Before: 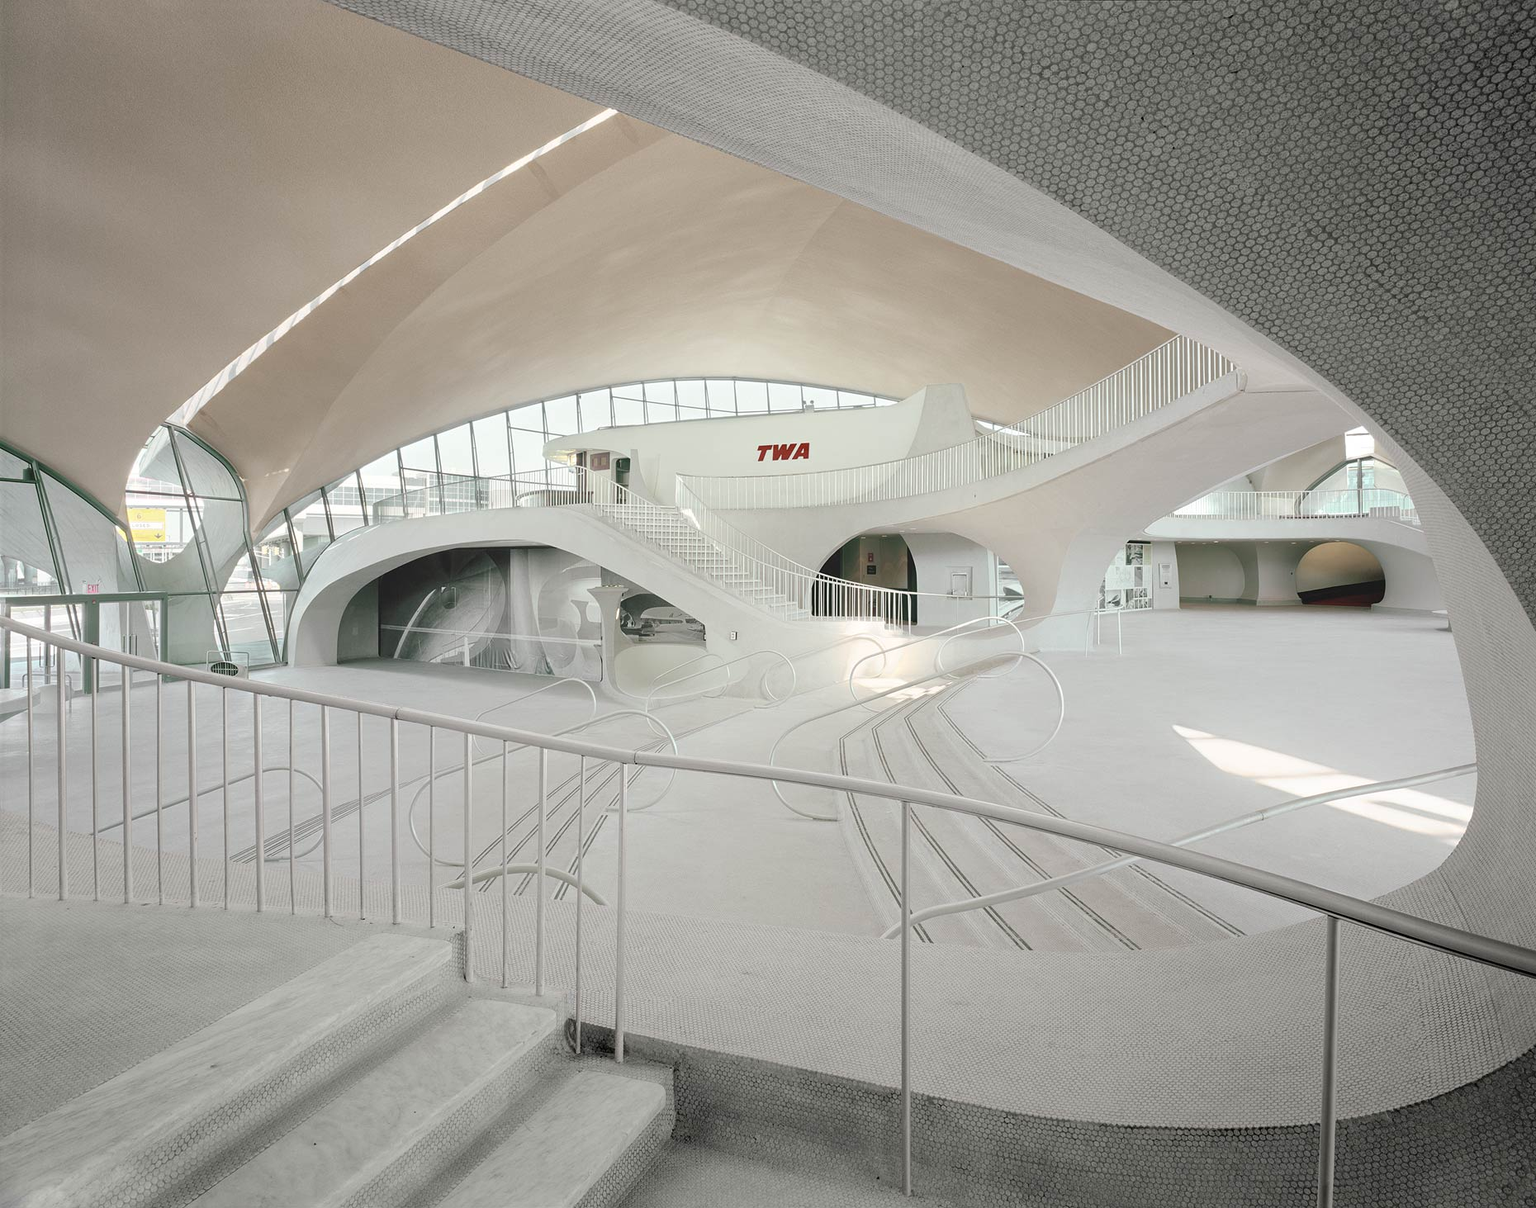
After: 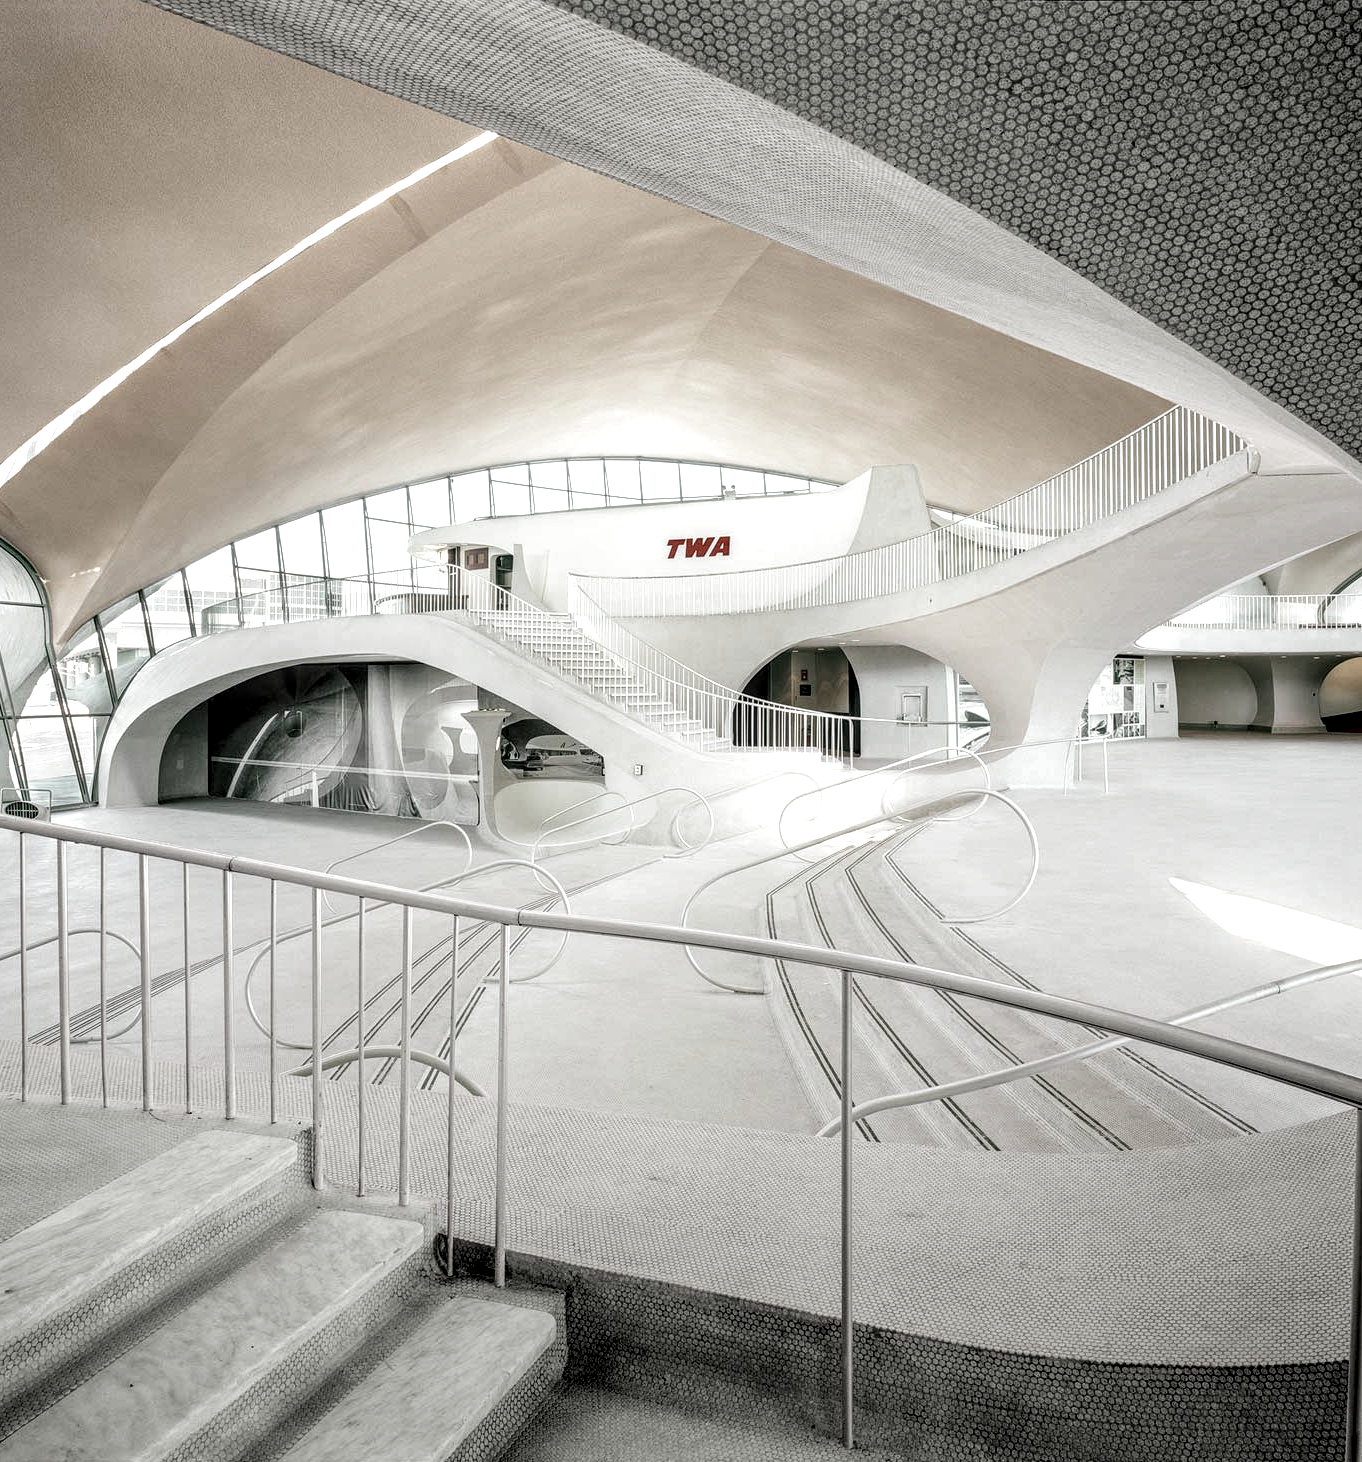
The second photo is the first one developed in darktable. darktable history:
crop: left 13.443%, right 13.31%
local contrast: highlights 12%, shadows 38%, detail 183%, midtone range 0.471
filmic rgb: black relative exposure -8.2 EV, white relative exposure 2.2 EV, threshold 3 EV, hardness 7.11, latitude 75%, contrast 1.325, highlights saturation mix -2%, shadows ↔ highlights balance 30%, preserve chrominance RGB euclidean norm, color science v5 (2021), contrast in shadows safe, contrast in highlights safe, enable highlight reconstruction true
